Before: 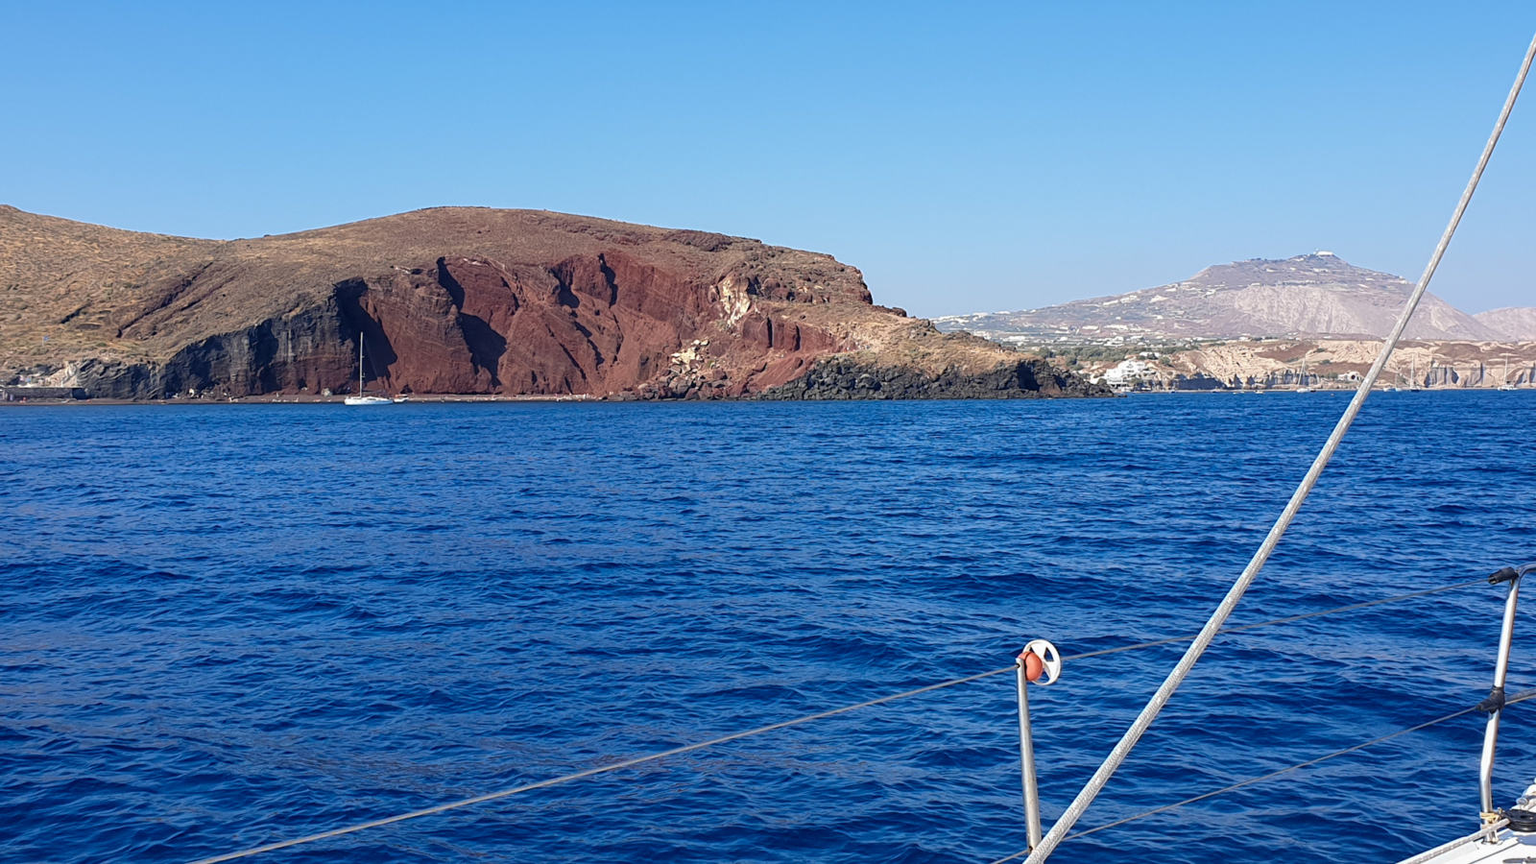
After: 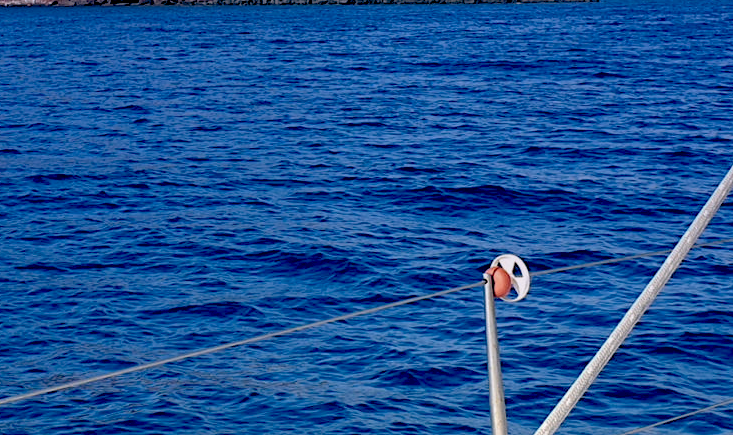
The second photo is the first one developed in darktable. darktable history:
color balance: lift [0.975, 0.993, 1, 1.015], gamma [1.1, 1, 1, 0.945], gain [1, 1.04, 1, 0.95]
graduated density: hue 238.83°, saturation 50%
crop: left 35.976%, top 45.819%, right 18.162%, bottom 5.807%
